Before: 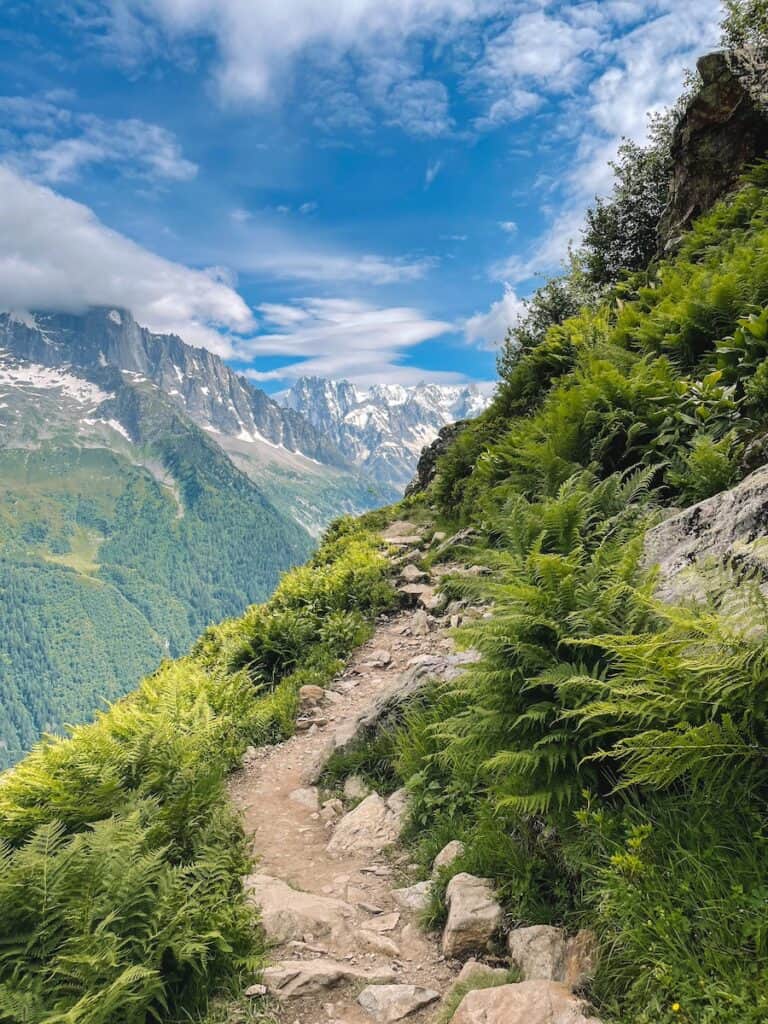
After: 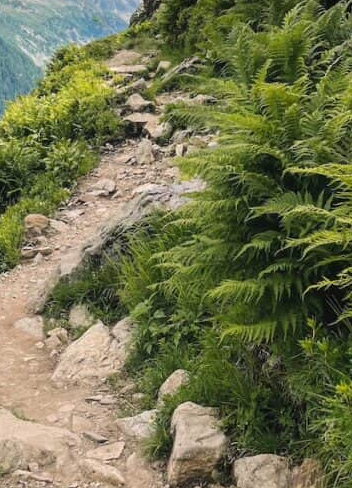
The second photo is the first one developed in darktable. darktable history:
crop: left 35.931%, top 46.085%, right 18.214%, bottom 6.182%
